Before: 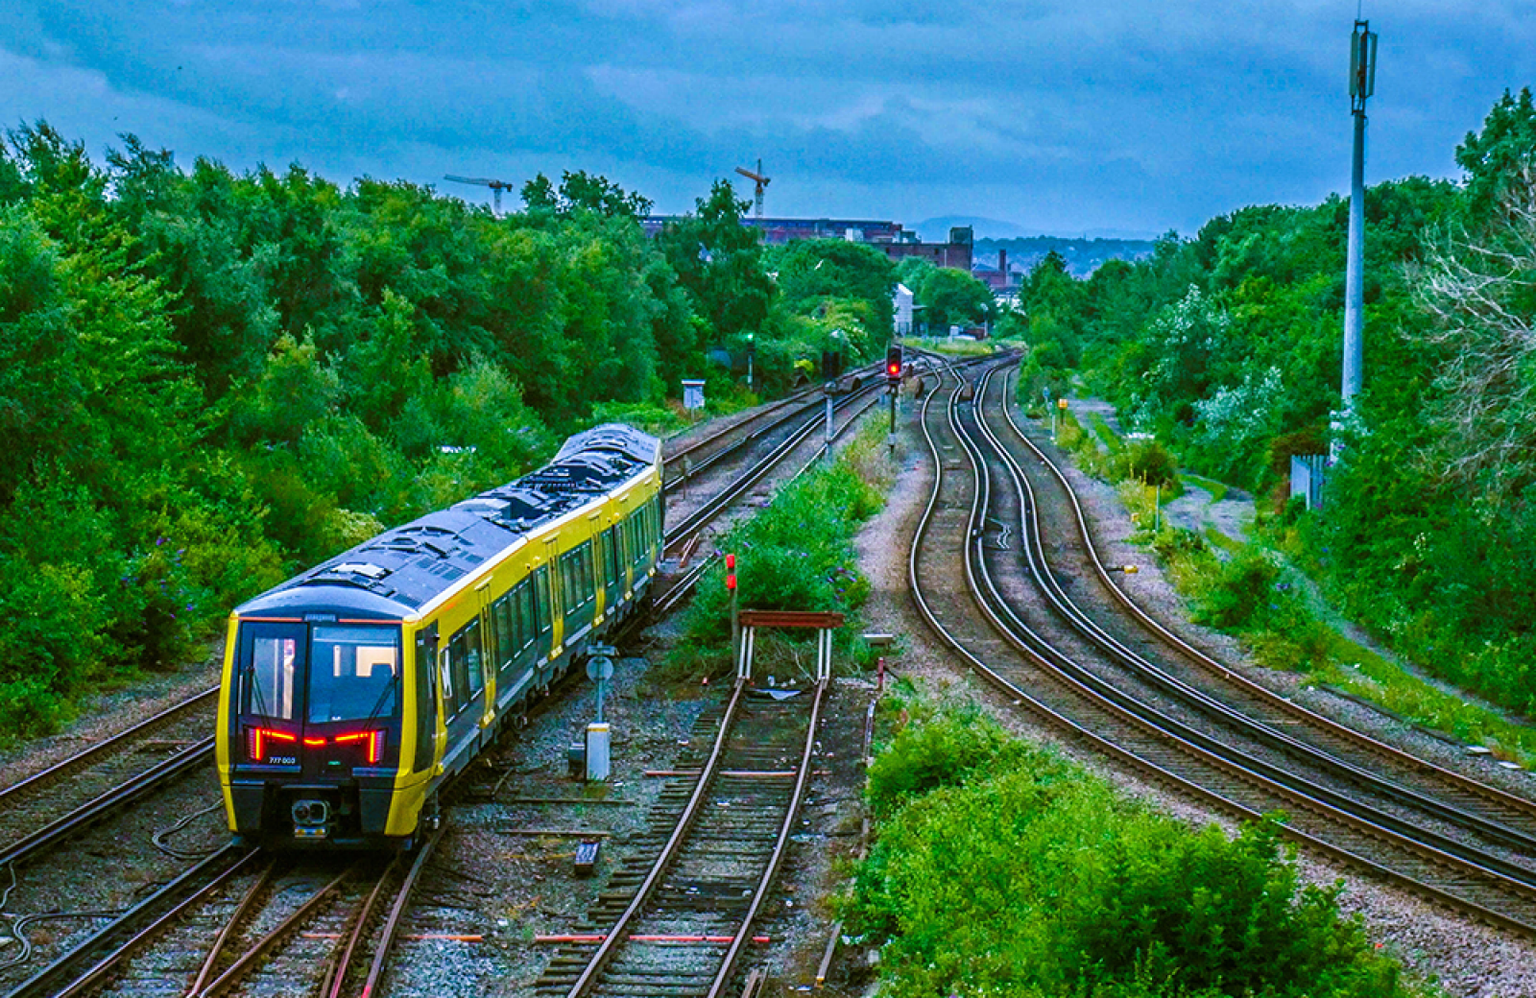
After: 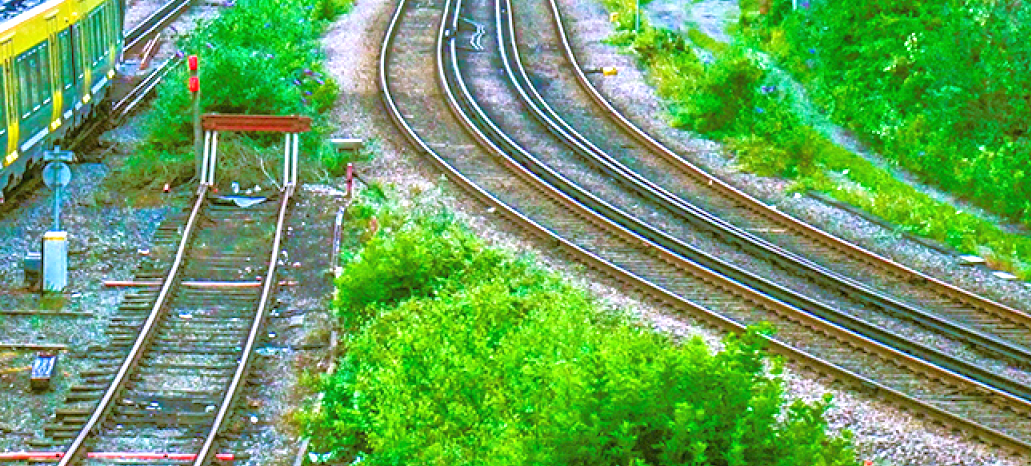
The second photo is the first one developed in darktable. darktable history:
tone equalizer: -8 EV 2 EV, -7 EV 2 EV, -6 EV 2 EV, -5 EV 2 EV, -4 EV 2 EV, -3 EV 1.5 EV, -2 EV 1 EV, -1 EV 0.5 EV
exposure: exposure 0.6 EV, compensate highlight preservation false
crop and rotate: left 35.509%, top 50.238%, bottom 4.934%
